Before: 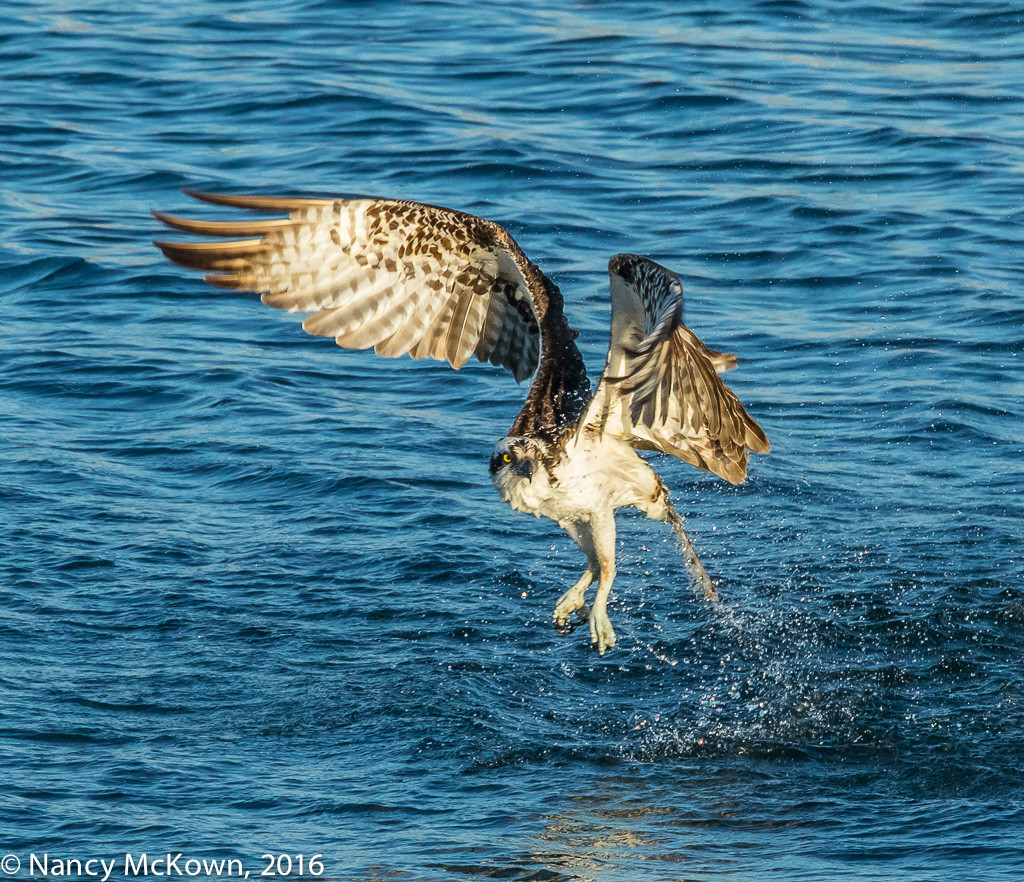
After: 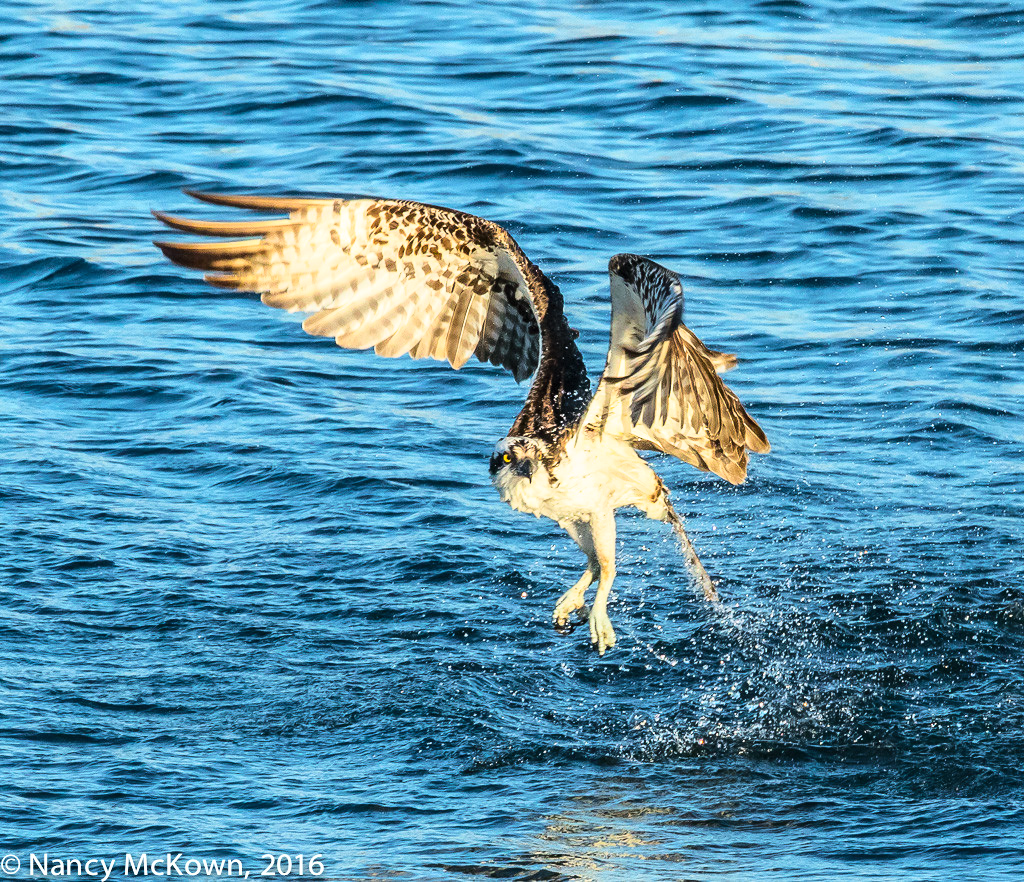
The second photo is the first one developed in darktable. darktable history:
color calibration: gray › normalize channels true, illuminant same as pipeline (D50), adaptation XYZ, x 0.345, y 0.358, temperature 5019.55 K, gamut compression 0.025
color zones: curves: ch1 [(0, 0.523) (0.143, 0.545) (0.286, 0.52) (0.429, 0.506) (0.571, 0.503) (0.714, 0.503) (0.857, 0.508) (1, 0.523)]
base curve: curves: ch0 [(0, 0) (0.028, 0.03) (0.121, 0.232) (0.46, 0.748) (0.859, 0.968) (1, 1)]
shadows and highlights: shadows 2.89, highlights -17.41, soften with gaussian
